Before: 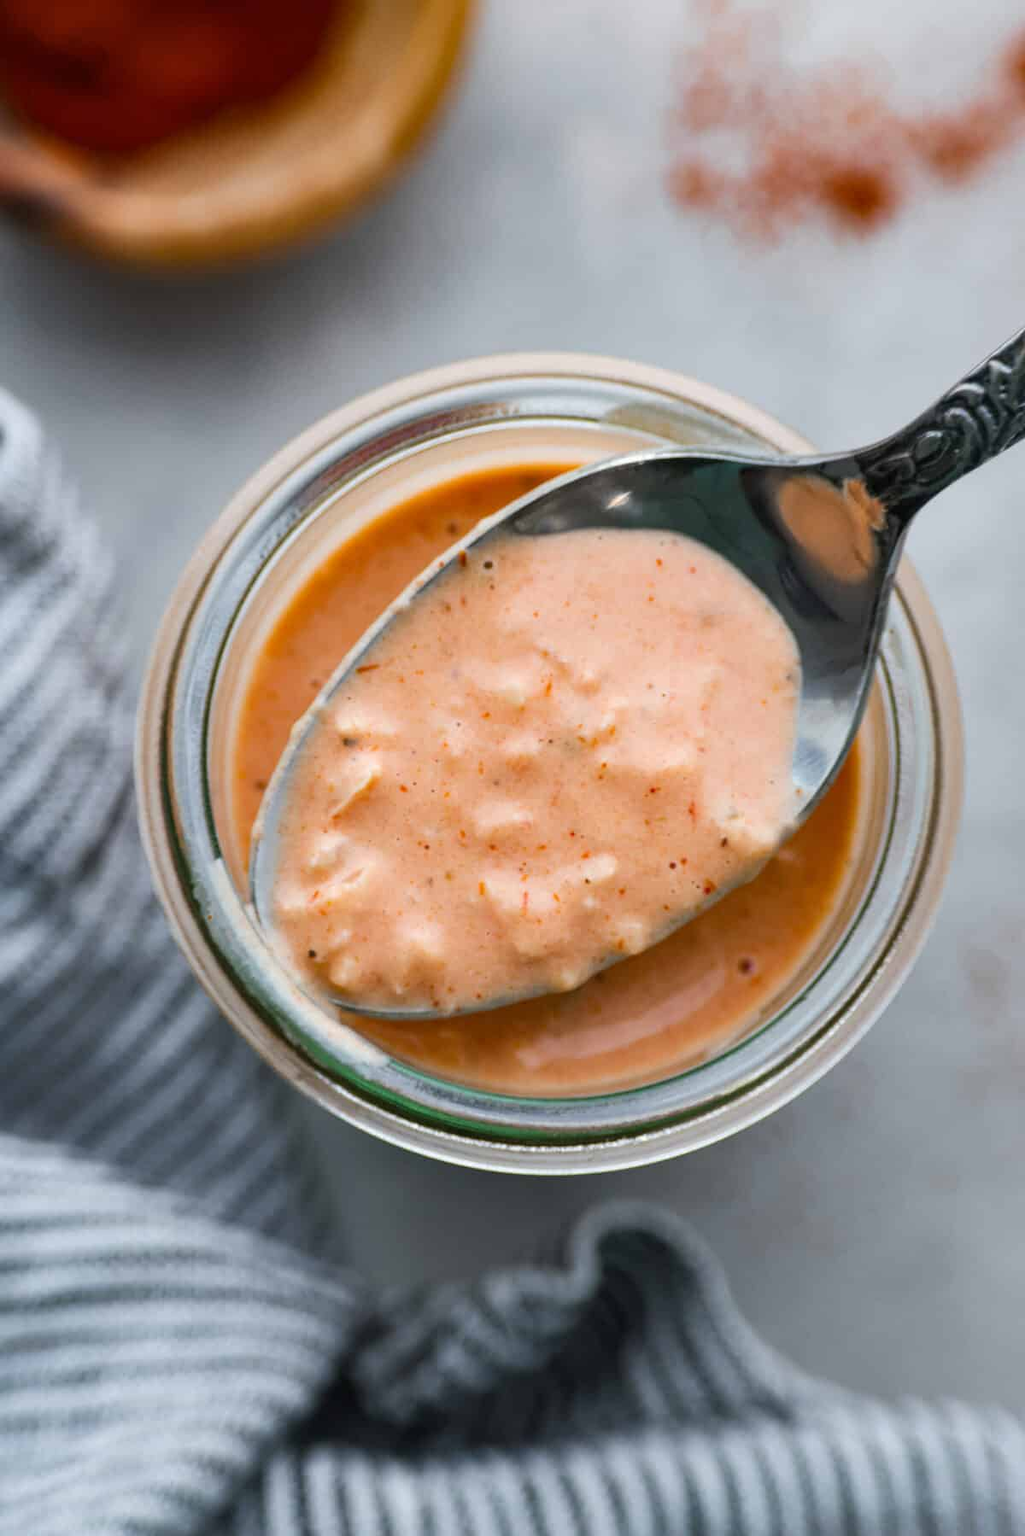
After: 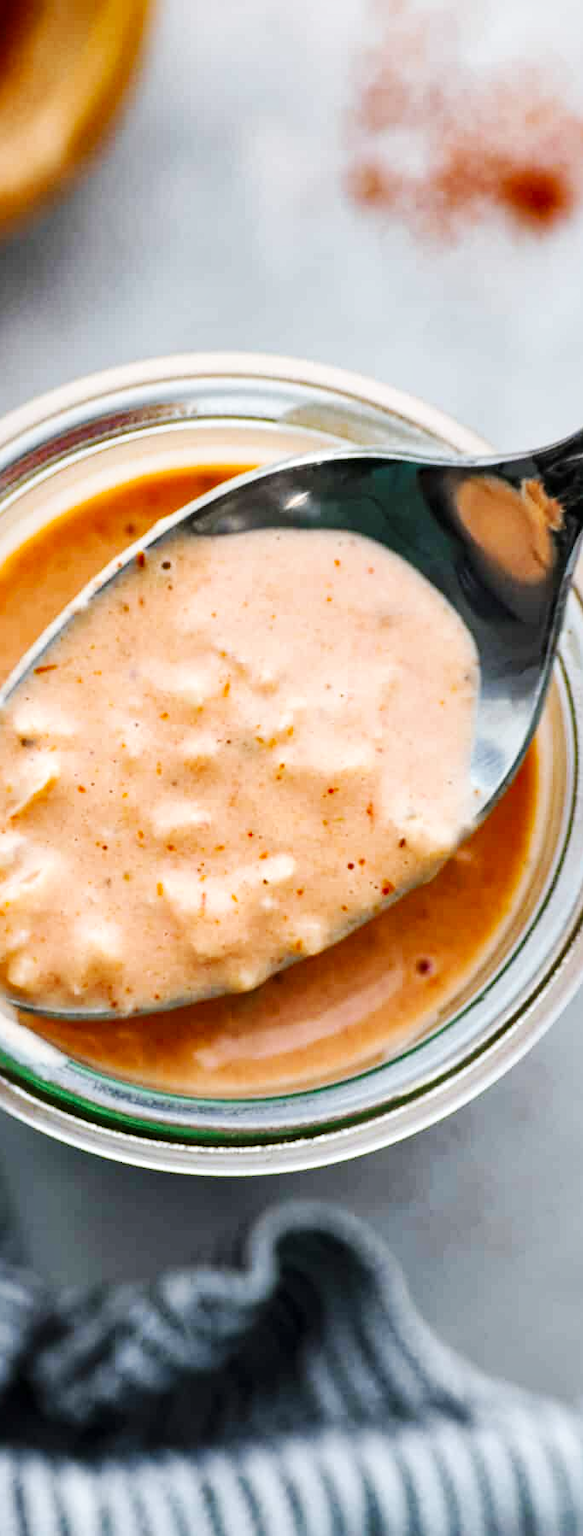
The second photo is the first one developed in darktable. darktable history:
local contrast: mode bilateral grid, contrast 21, coarseness 50, detail 132%, midtone range 0.2
crop: left 31.436%, top 0.012%, right 11.57%
haze removal: strength 0.025, distance 0.252, compatibility mode true, adaptive false
base curve: curves: ch0 [(0, 0) (0.032, 0.025) (0.121, 0.166) (0.206, 0.329) (0.605, 0.79) (1, 1)], preserve colors none
